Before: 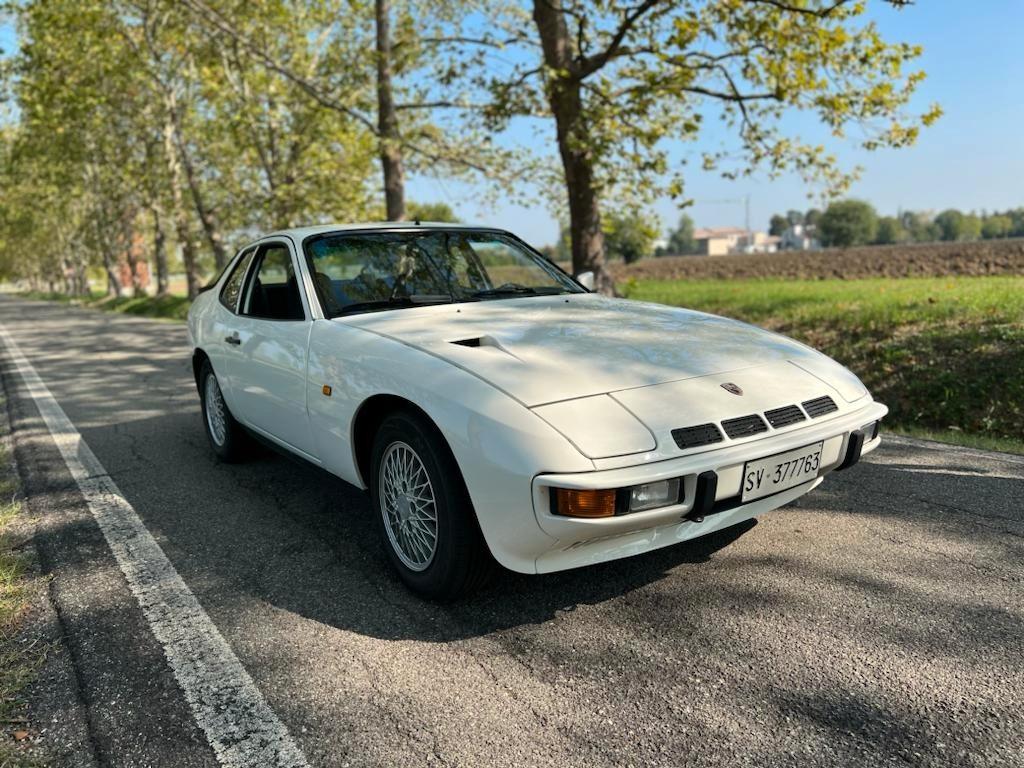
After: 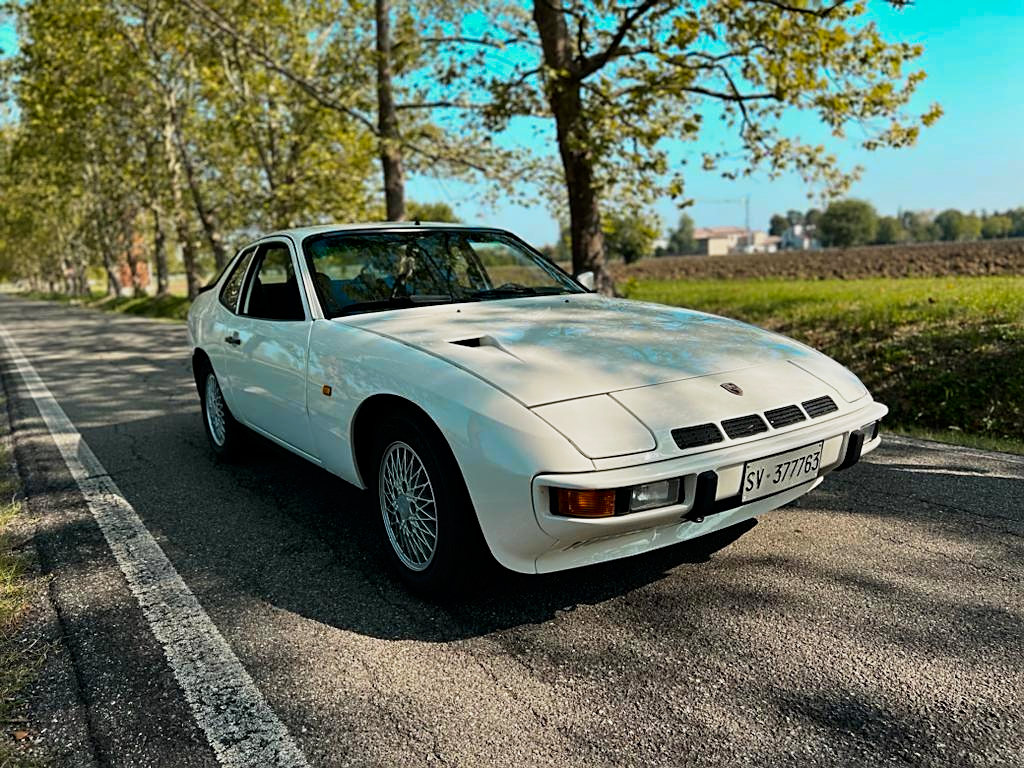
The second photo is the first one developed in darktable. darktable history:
sharpen: on, module defaults
base curve: curves: ch0 [(0, 0) (0.005, 0.002) (0.193, 0.295) (0.399, 0.664) (0.75, 0.928) (1, 1)], preserve colors none
exposure: exposure -0.898 EV, compensate highlight preservation false
color zones: curves: ch0 [(0.254, 0.492) (0.724, 0.62)]; ch1 [(0.25, 0.528) (0.719, 0.796)]; ch2 [(0, 0.472) (0.25, 0.5) (0.73, 0.184)]
